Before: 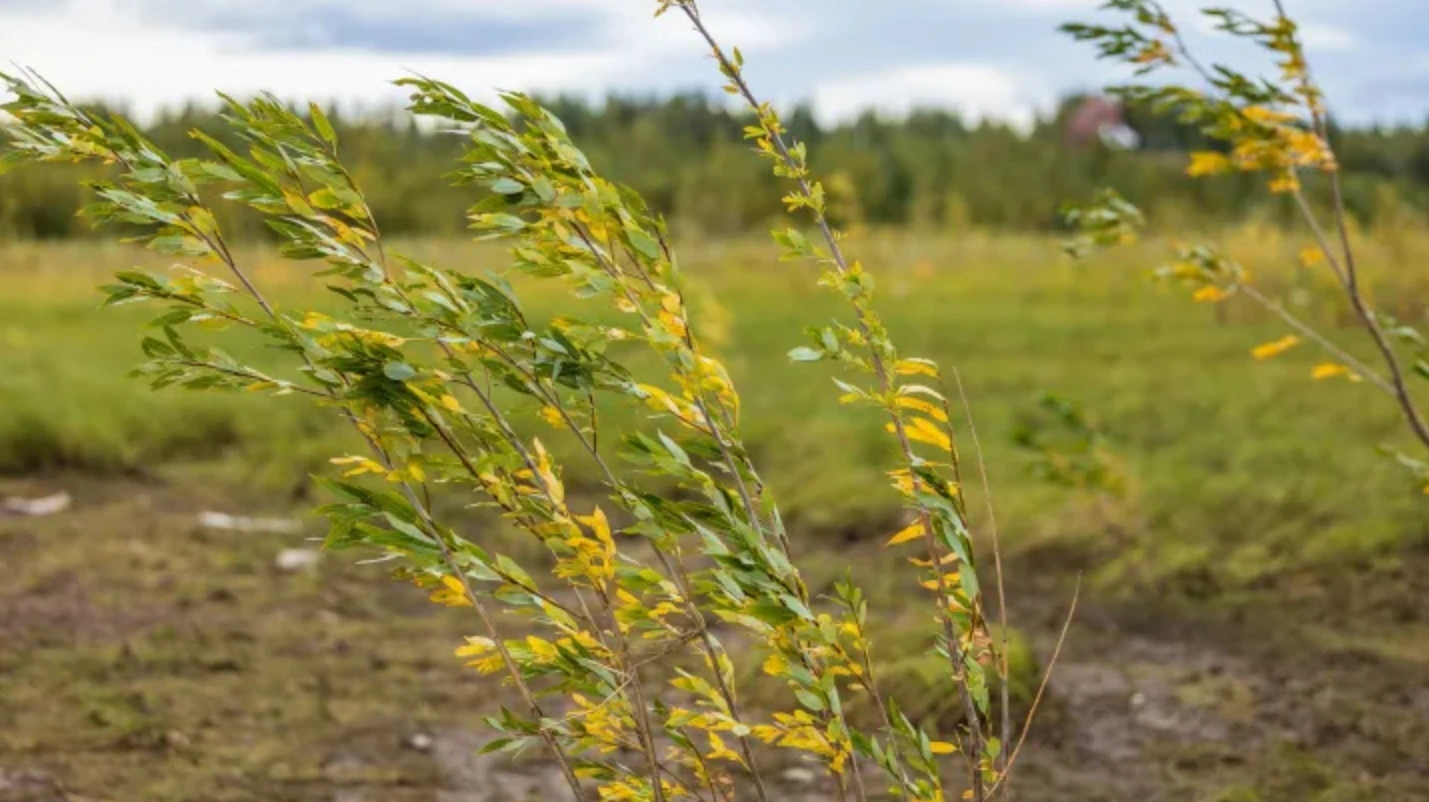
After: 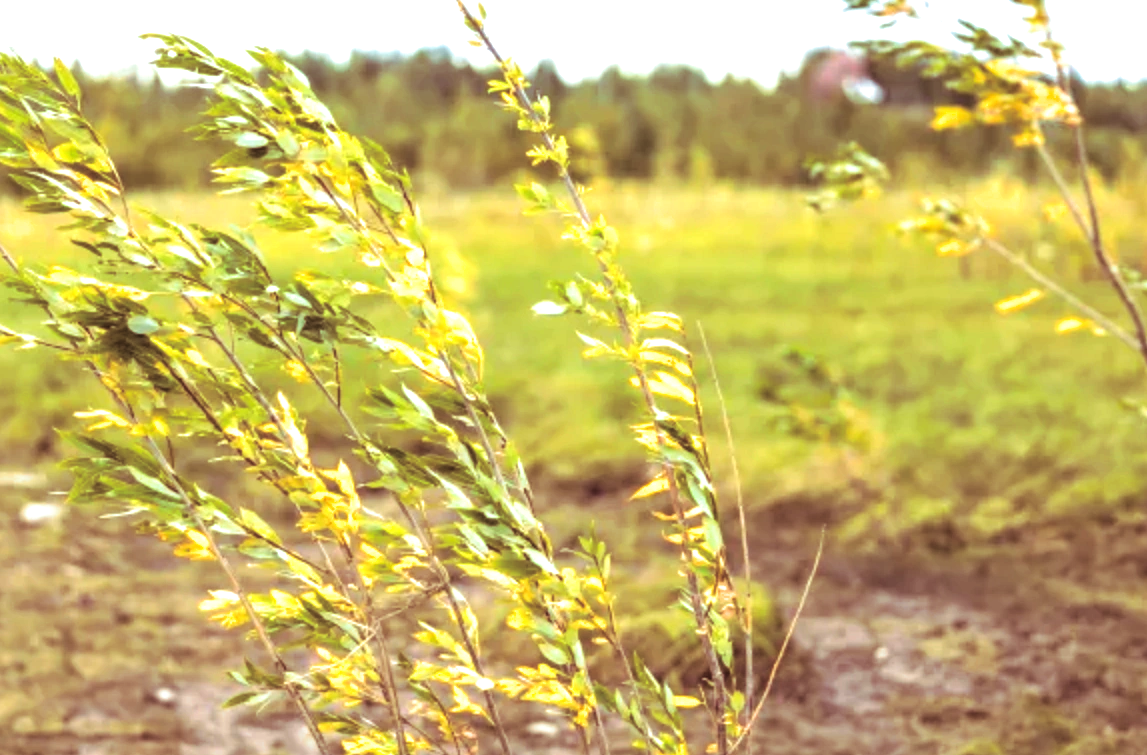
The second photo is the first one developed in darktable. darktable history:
exposure: black level correction 0, exposure 1.3 EV, compensate exposure bias true, compensate highlight preservation false
crop and rotate: left 17.959%, top 5.771%, right 1.742%
split-toning: highlights › hue 180°
